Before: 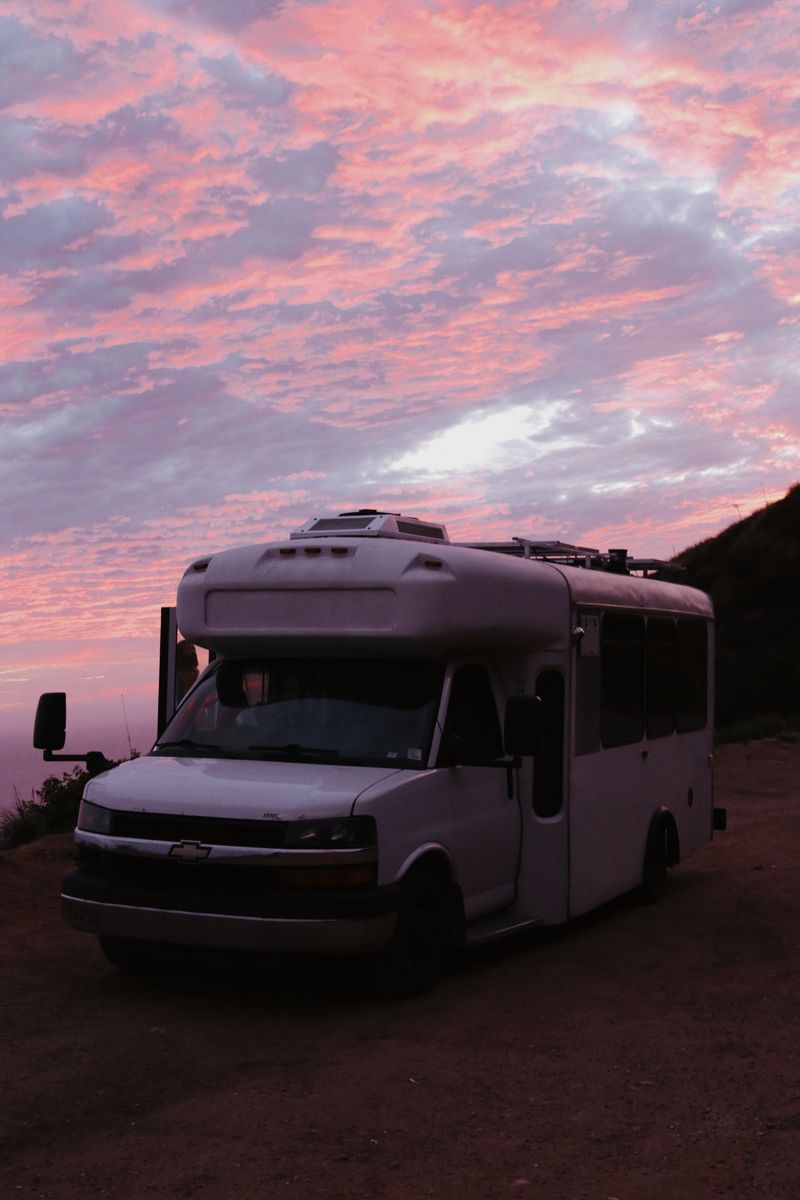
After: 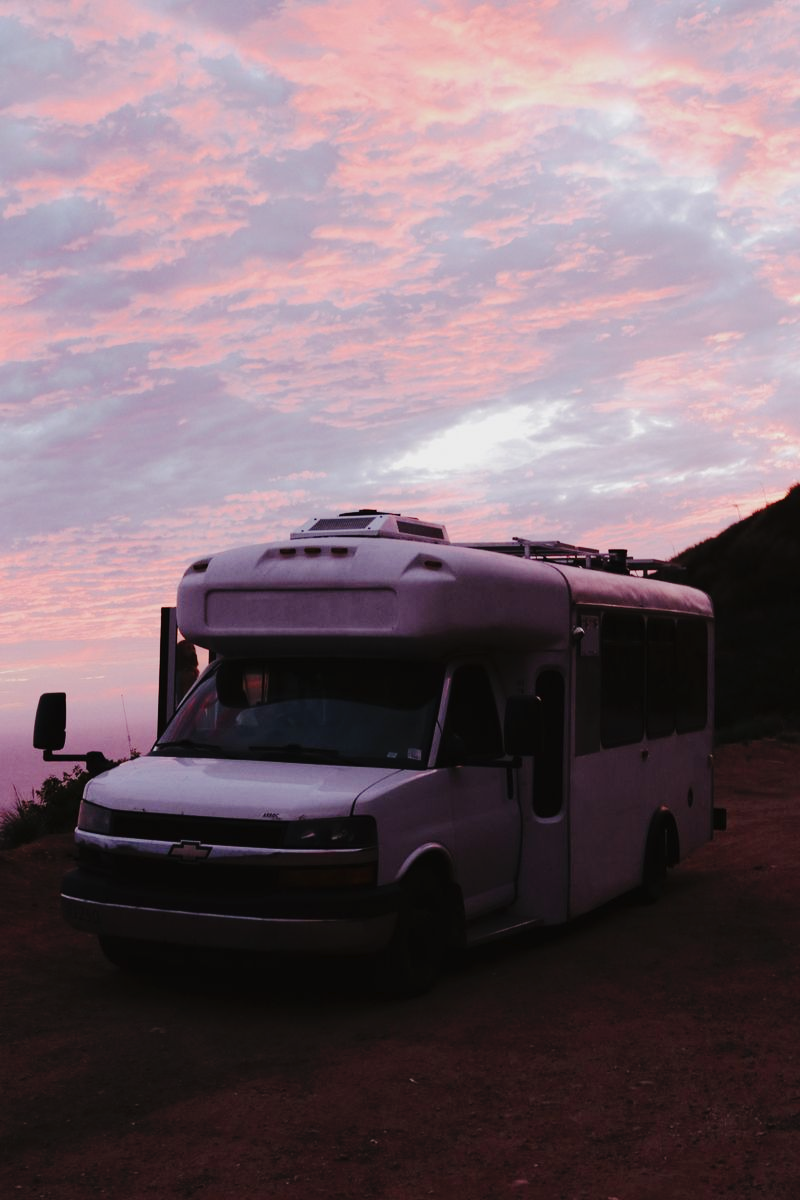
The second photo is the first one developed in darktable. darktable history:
tone curve: curves: ch0 [(0, 0) (0.003, 0.015) (0.011, 0.021) (0.025, 0.032) (0.044, 0.046) (0.069, 0.062) (0.1, 0.08) (0.136, 0.117) (0.177, 0.165) (0.224, 0.221) (0.277, 0.298) (0.335, 0.385) (0.399, 0.469) (0.468, 0.558) (0.543, 0.637) (0.623, 0.708) (0.709, 0.771) (0.801, 0.84) (0.898, 0.907) (1, 1)], preserve colors none
